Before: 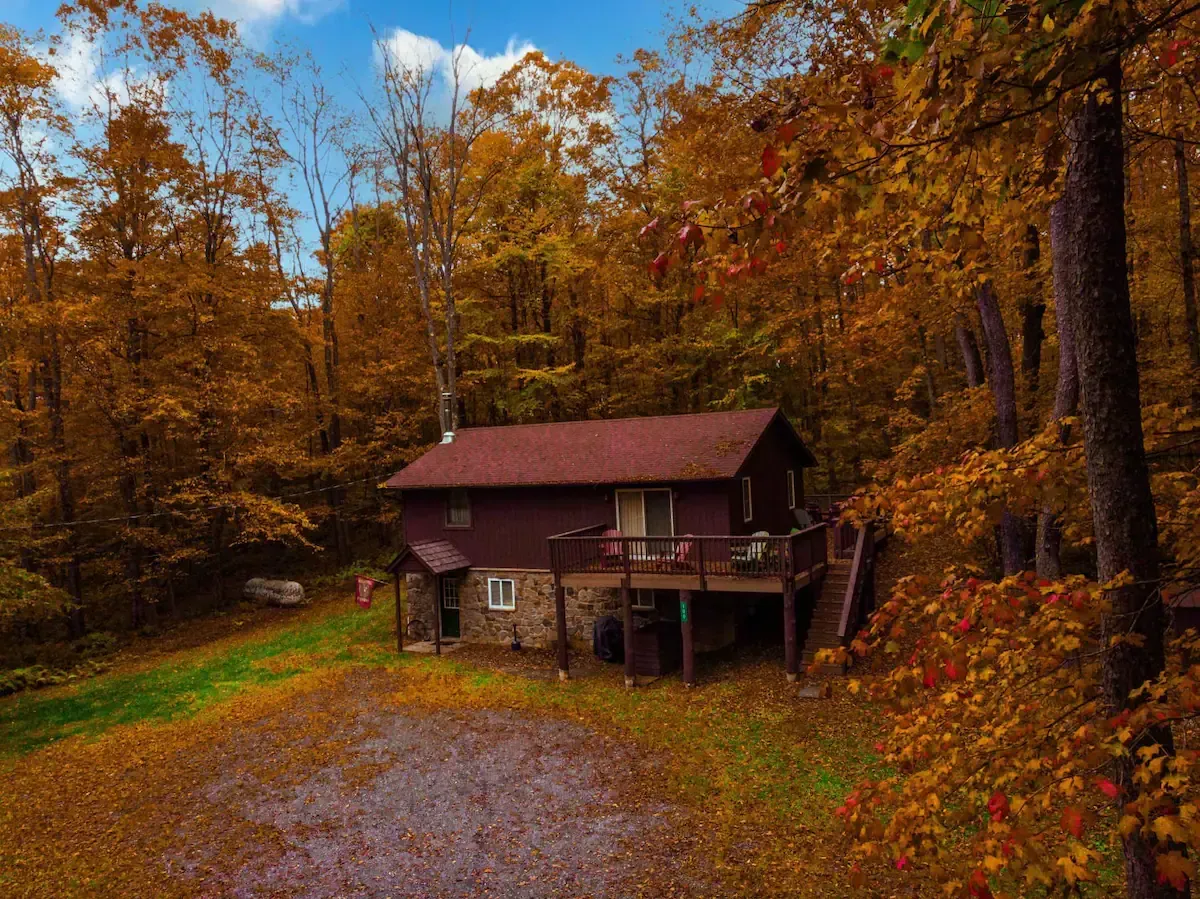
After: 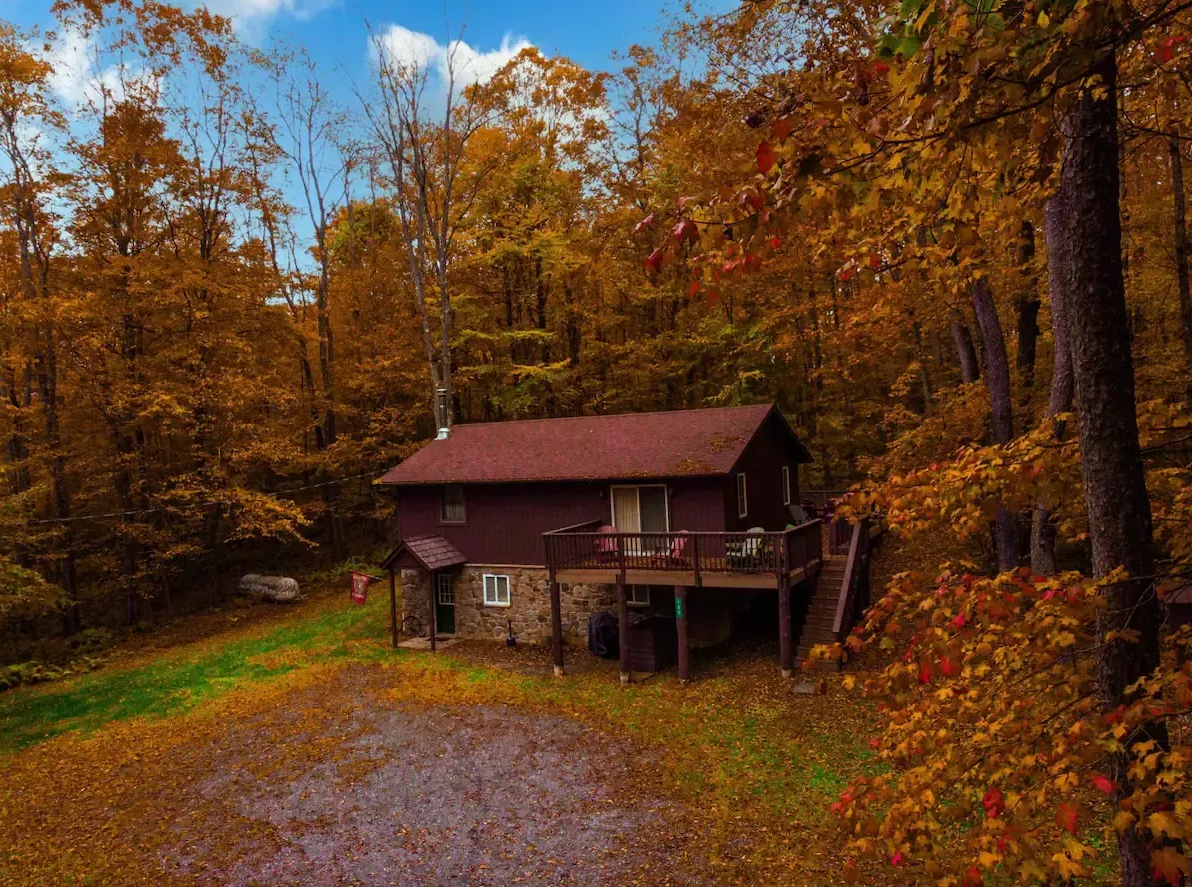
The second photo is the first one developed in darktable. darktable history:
crop: left 0.435%, top 0.514%, right 0.191%, bottom 0.753%
